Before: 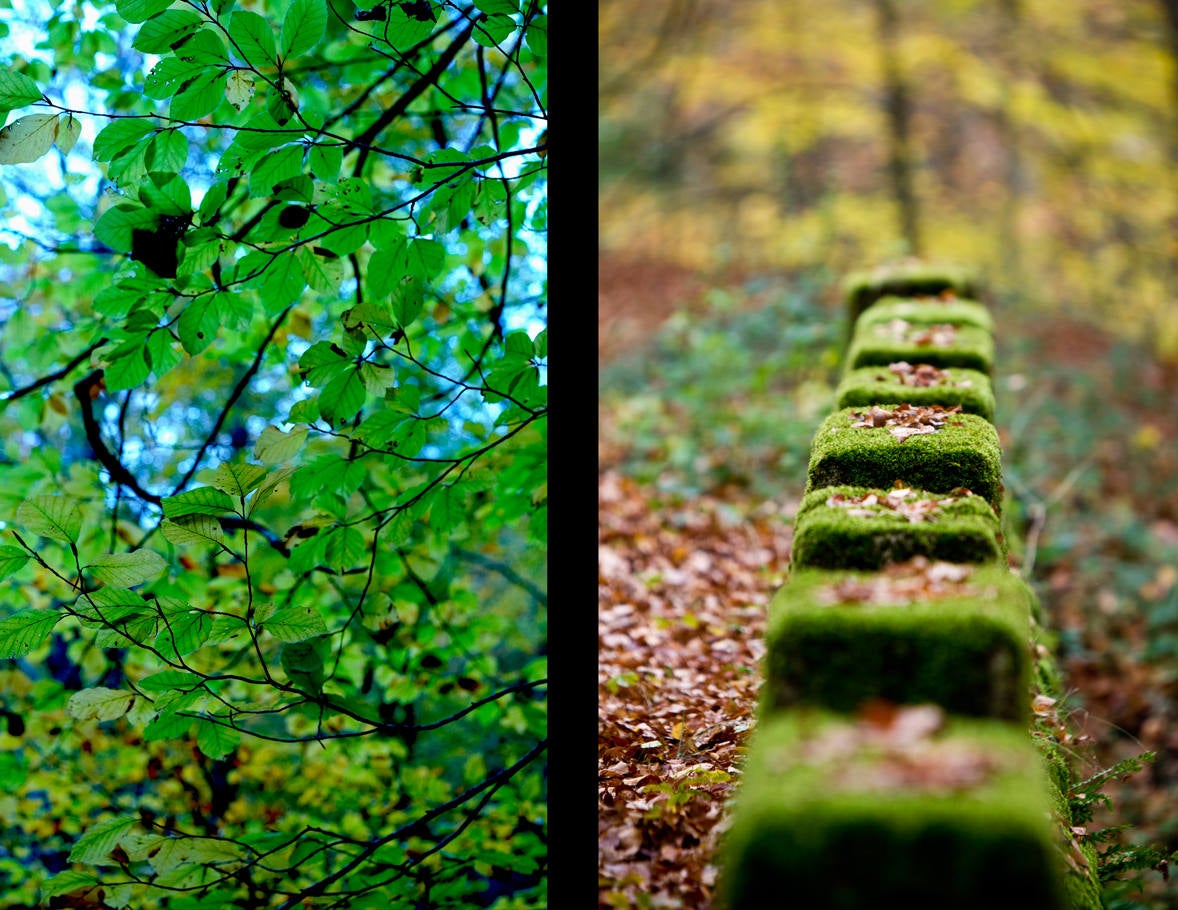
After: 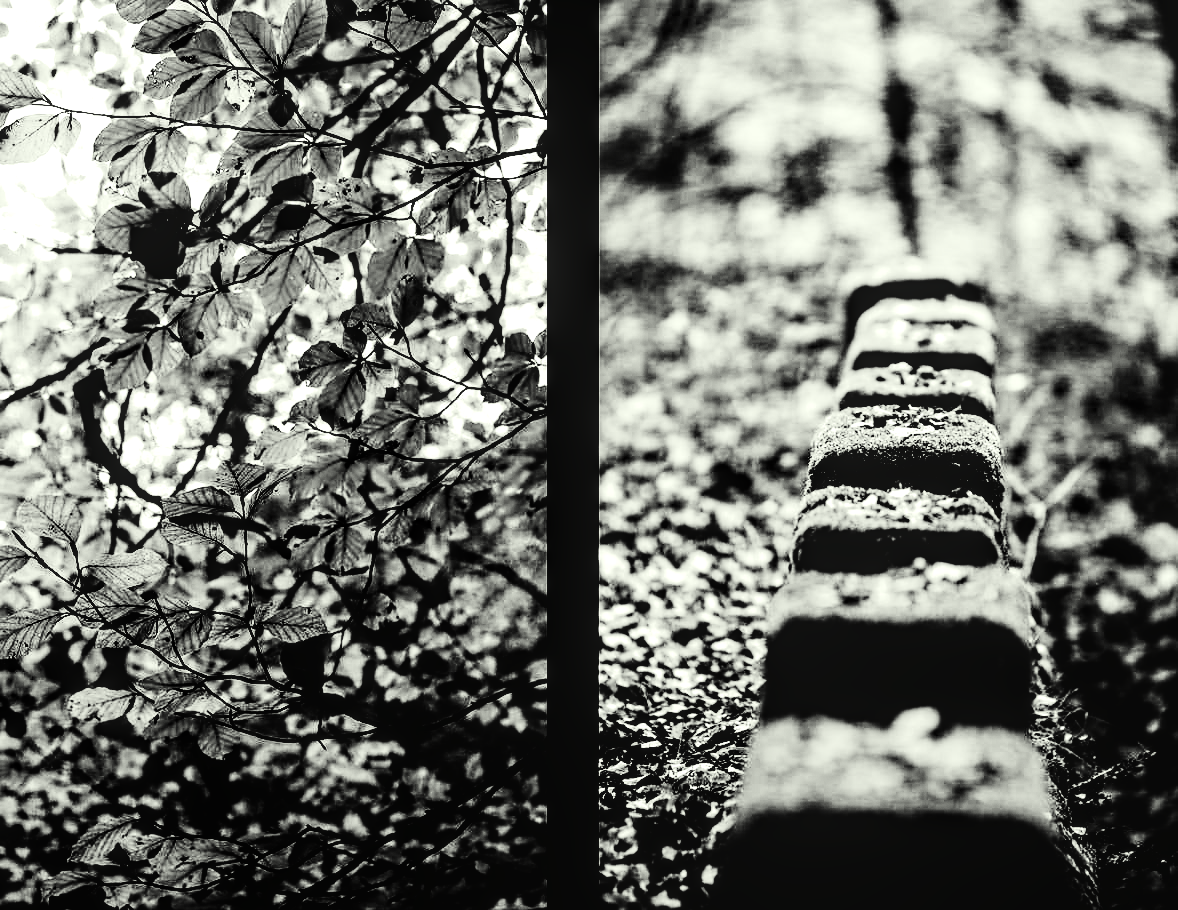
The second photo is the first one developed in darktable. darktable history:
local contrast: on, module defaults
color calibration: output gray [0.23, 0.37, 0.4, 0], illuminant as shot in camera, x 0.363, y 0.384, temperature 4535.43 K
sharpen: radius 0.986, threshold 0.969
color balance rgb: highlights gain › chroma 0.144%, highlights gain › hue 331.4°, perceptual saturation grading › global saturation -32.779%, perceptual brilliance grading › global brilliance 12.675%
contrast brightness saturation: contrast 0.788, brightness -0.99, saturation 0.986
color correction: highlights a* -4.5, highlights b* 6.37
exposure: black level correction 0, exposure 0.598 EV, compensate highlight preservation false
shadows and highlights: radius 91.44, shadows -15.1, white point adjustment 0.201, highlights 32.23, compress 48.34%, soften with gaussian
